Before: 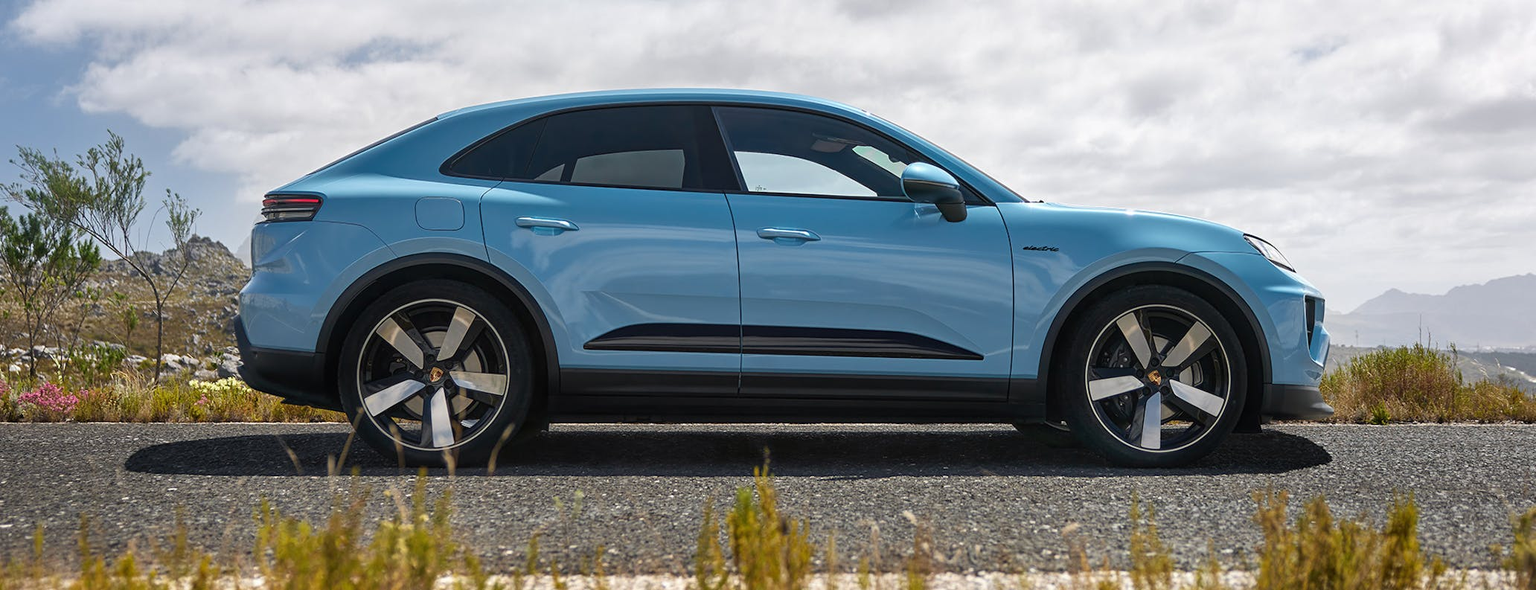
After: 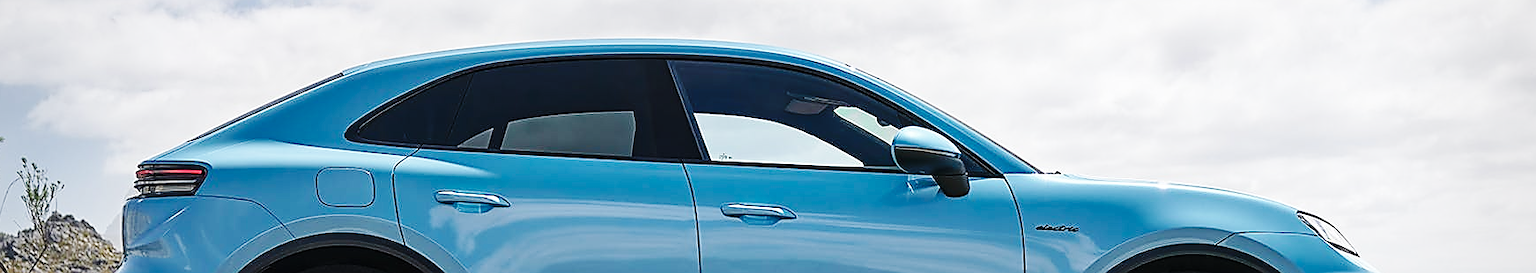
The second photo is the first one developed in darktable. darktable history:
sharpen: radius 1.356, amount 1.243, threshold 0.809
vignetting: fall-off radius 61.11%, brightness -0.273
crop and rotate: left 9.672%, top 9.524%, right 5.837%, bottom 51.258%
color correction: highlights b* -0.037, saturation 0.983
base curve: curves: ch0 [(0, 0) (0.036, 0.025) (0.121, 0.166) (0.206, 0.329) (0.605, 0.79) (1, 1)], preserve colors none
